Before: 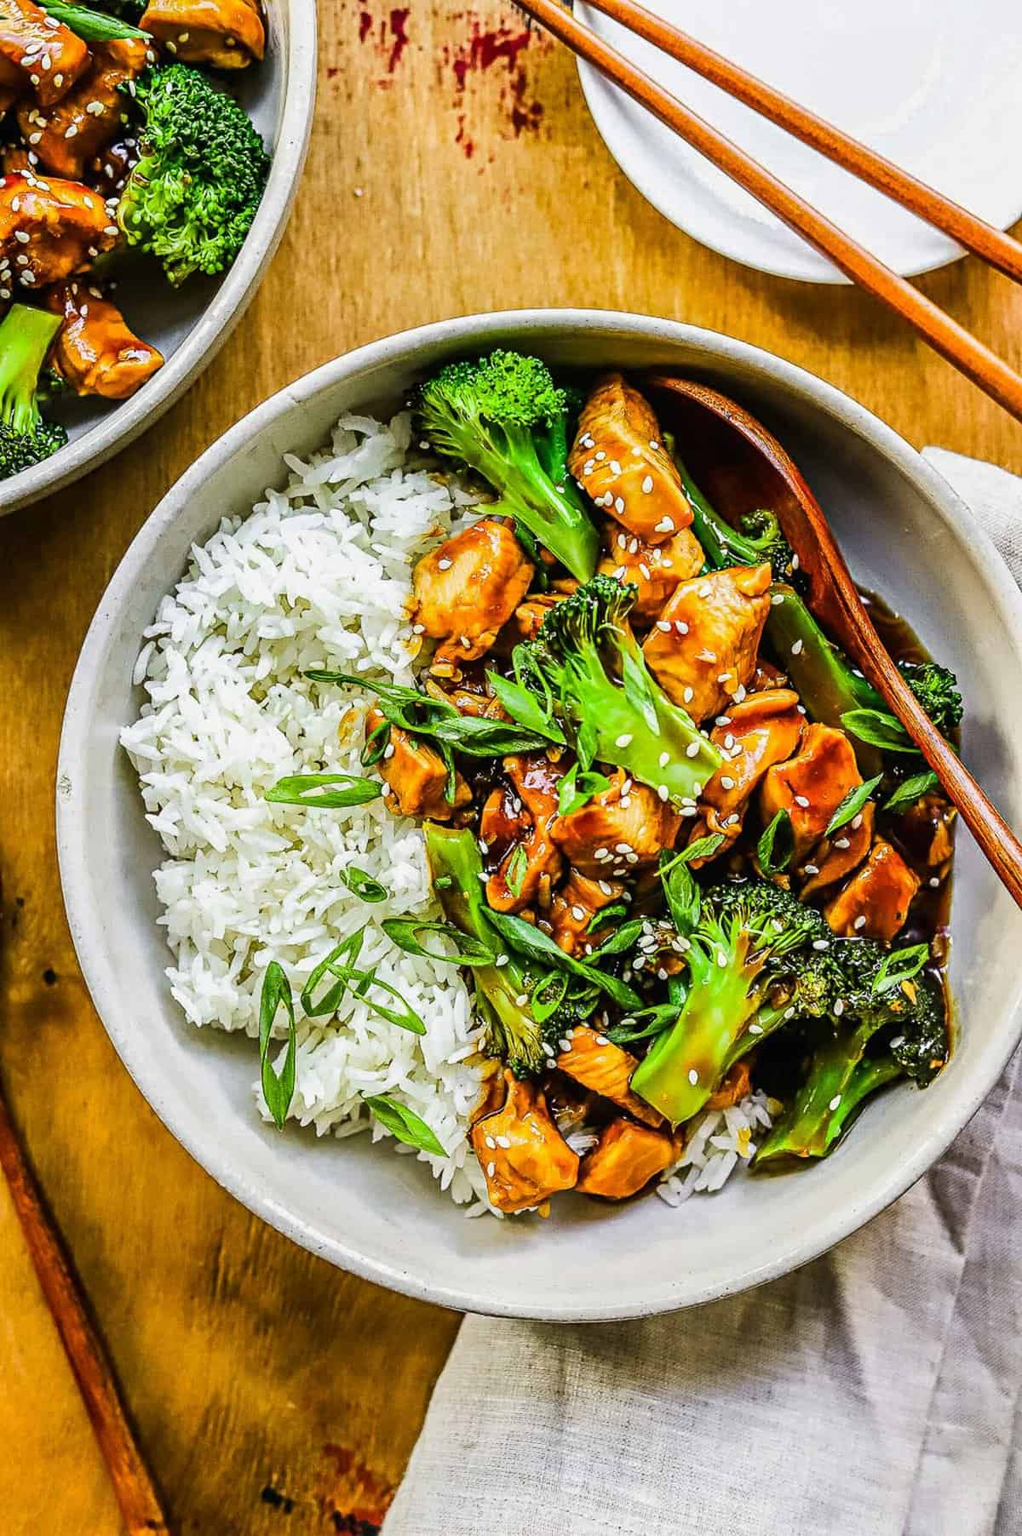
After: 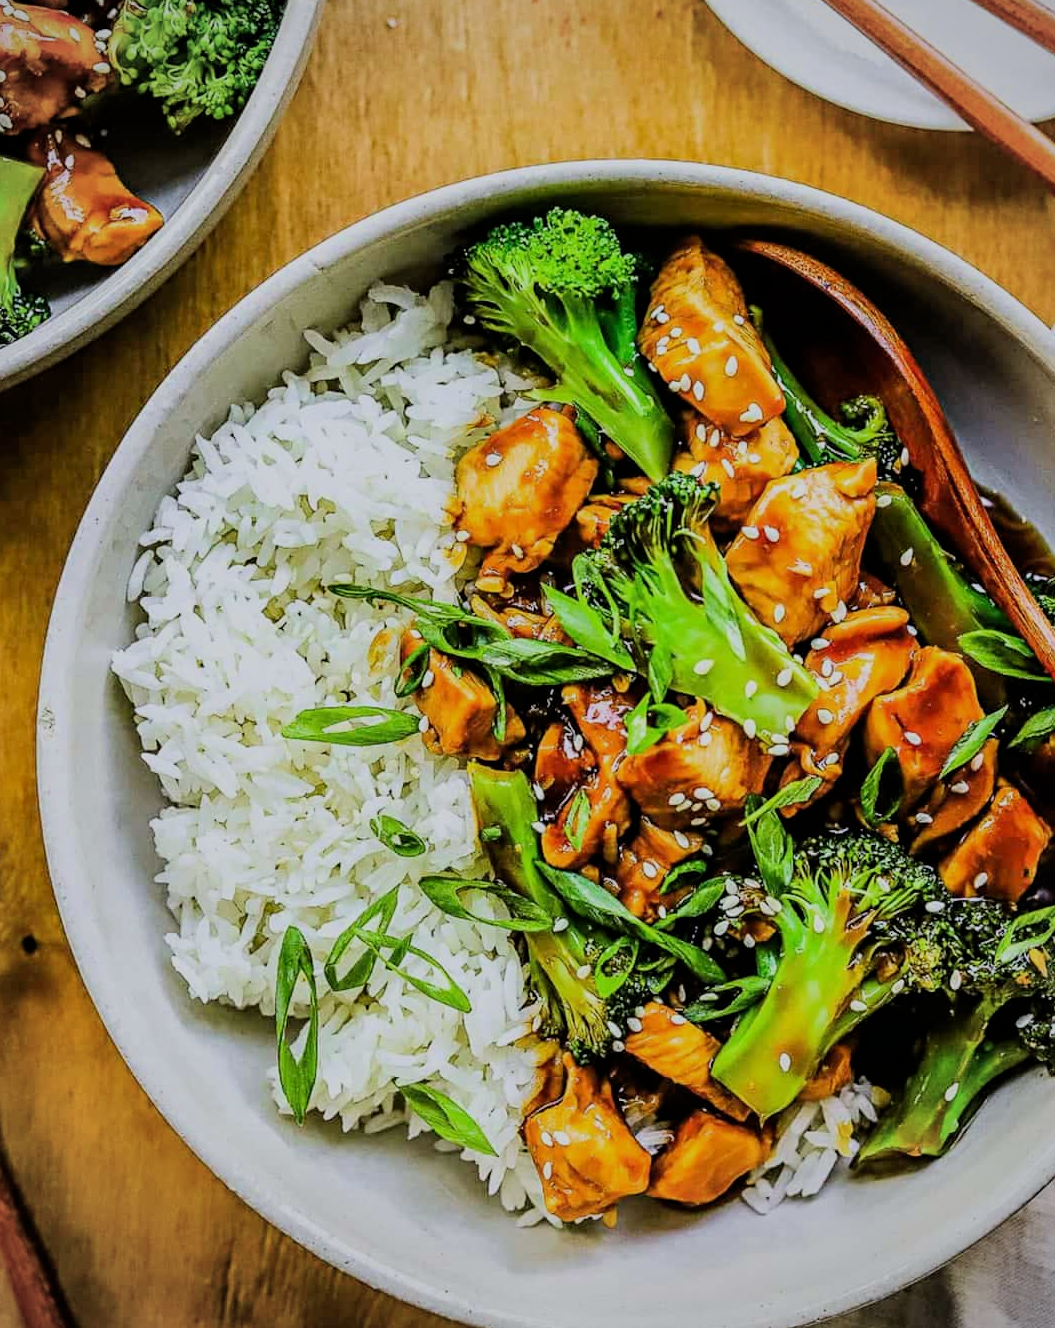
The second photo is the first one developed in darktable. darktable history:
filmic rgb: black relative exposure -7.65 EV, white relative exposure 4.56 EV, hardness 3.61, color science v6 (2022)
crop and rotate: left 2.425%, top 11.305%, right 9.6%, bottom 15.08%
vignetting: fall-off radius 81.94%
white balance: red 0.983, blue 1.036
